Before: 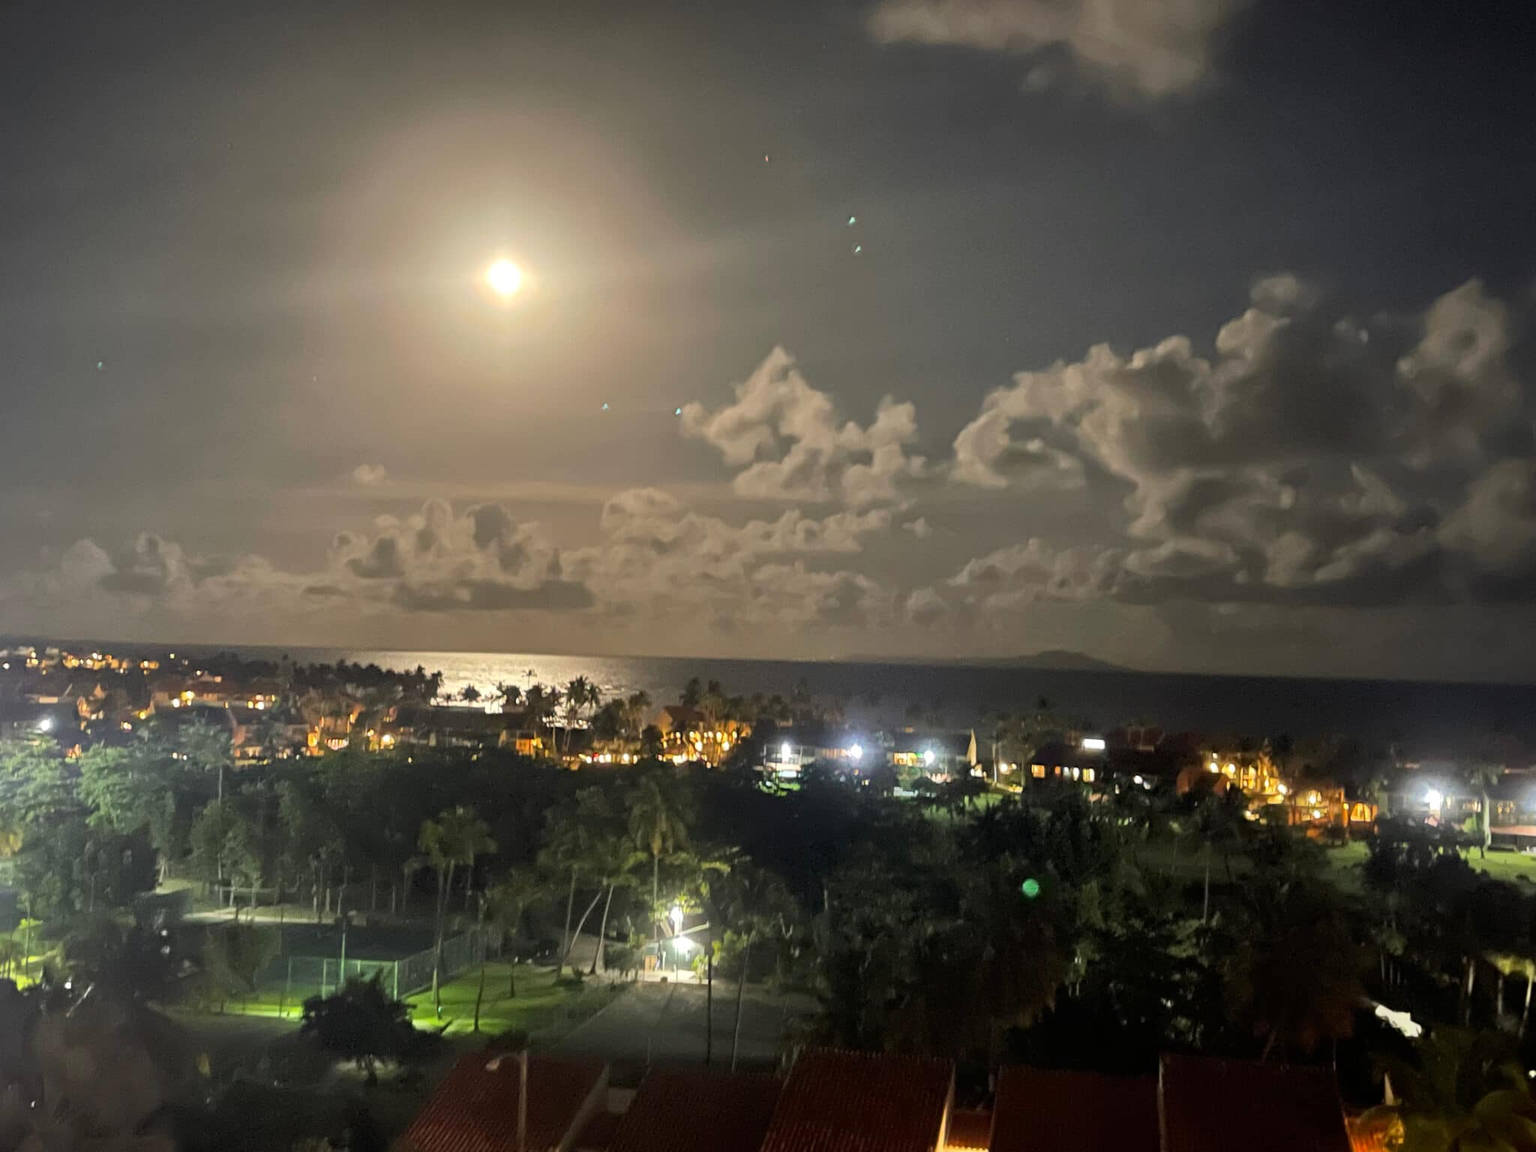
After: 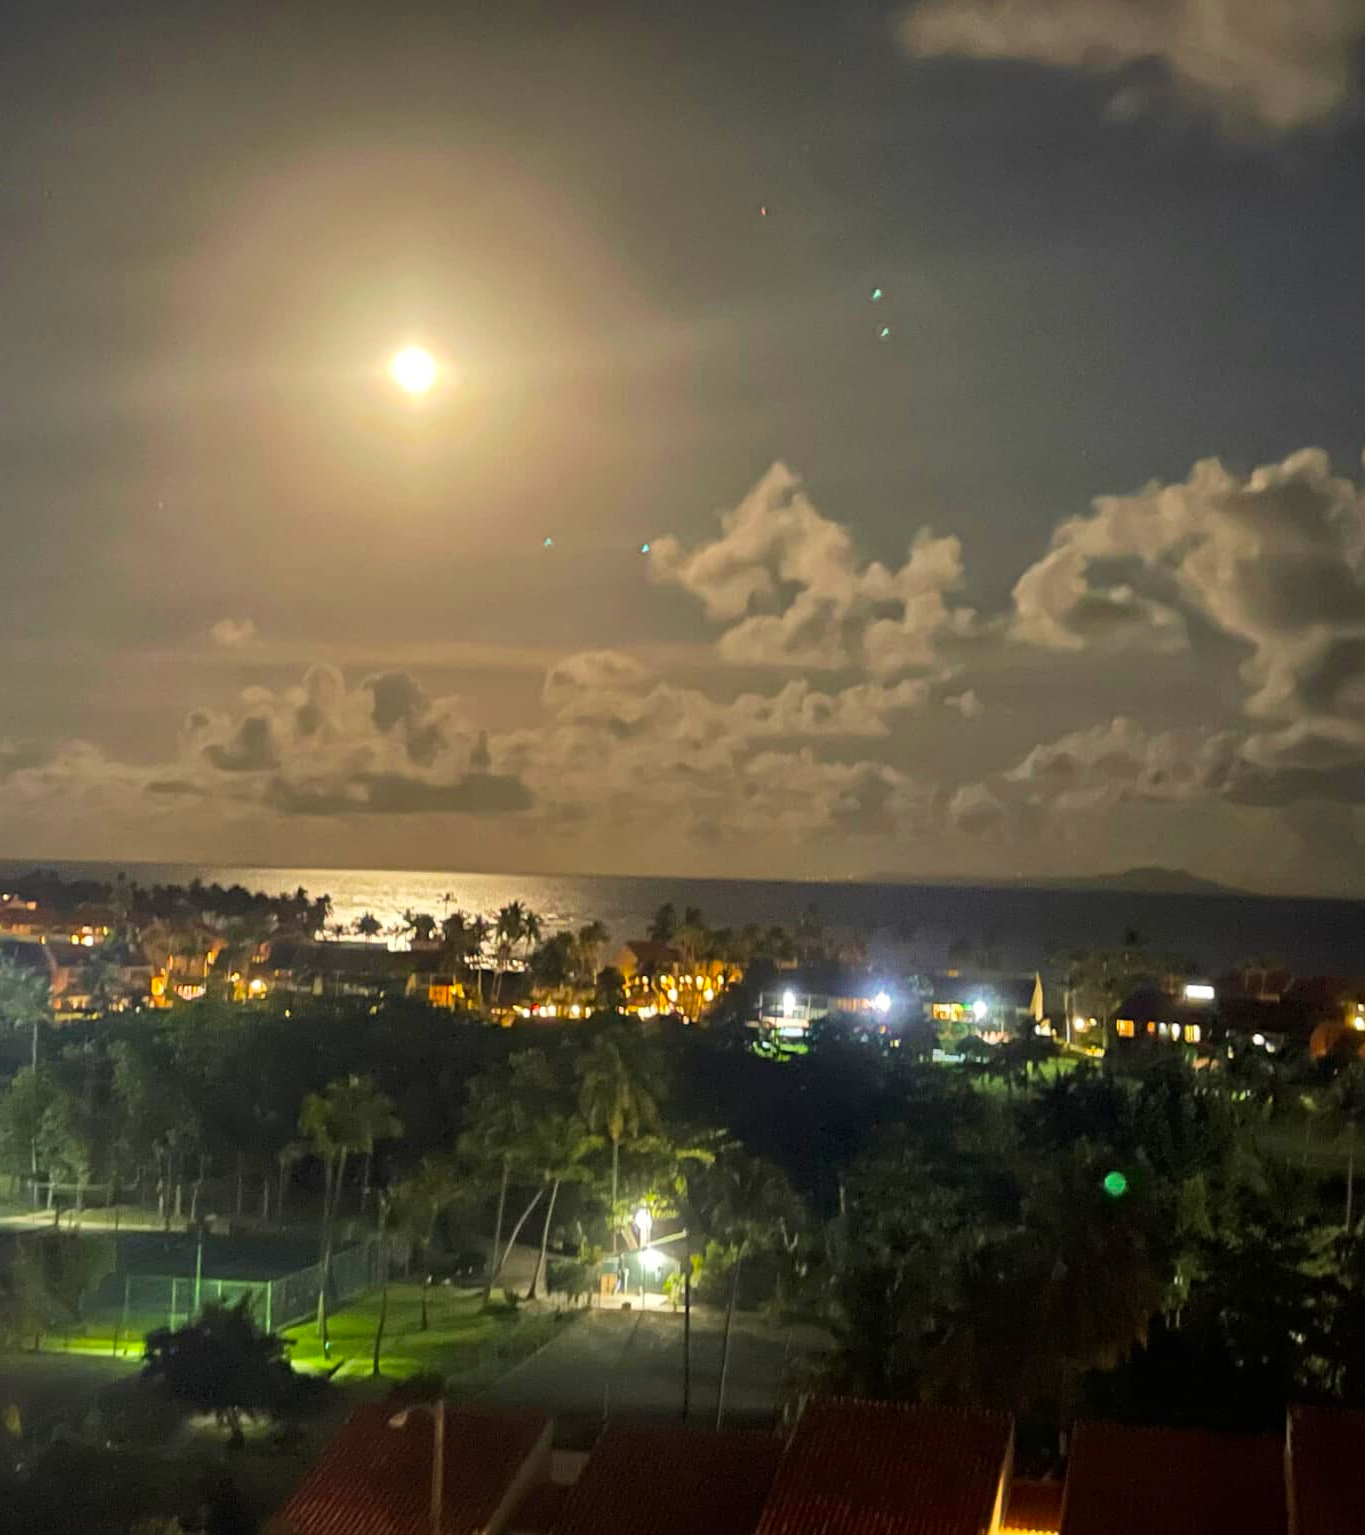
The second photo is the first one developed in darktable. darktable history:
color balance: output saturation 120%
crop and rotate: left 12.648%, right 20.685%
velvia: on, module defaults
